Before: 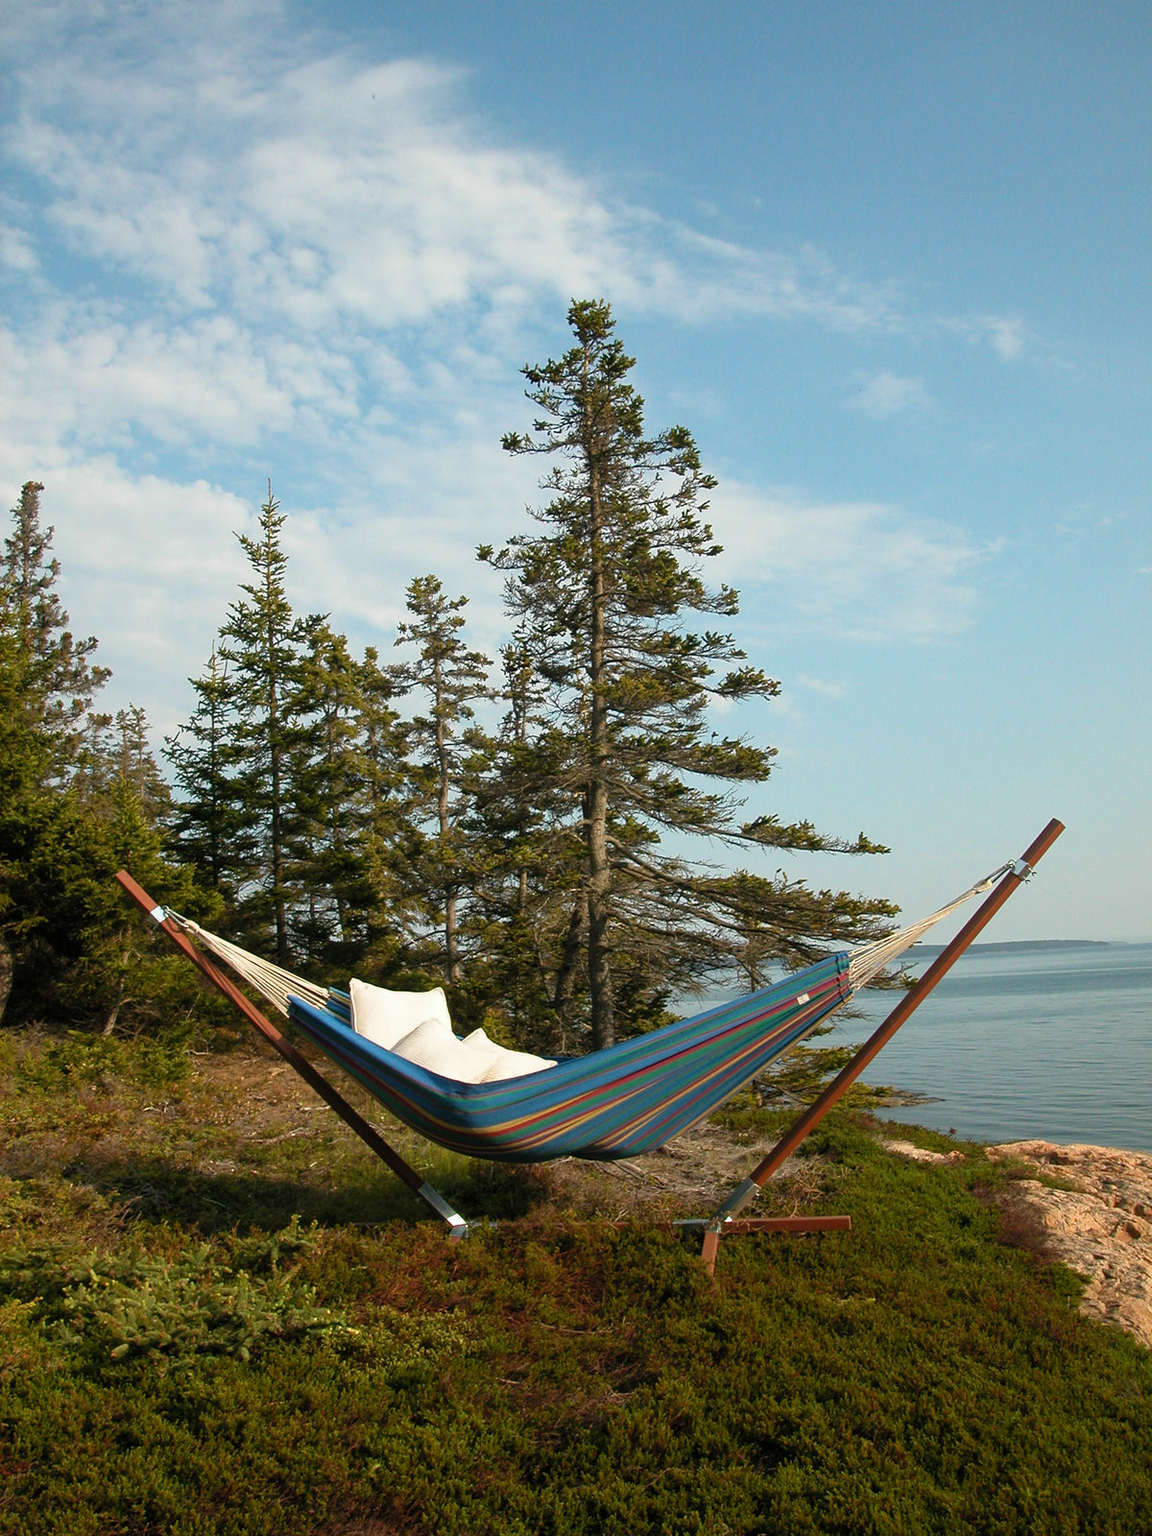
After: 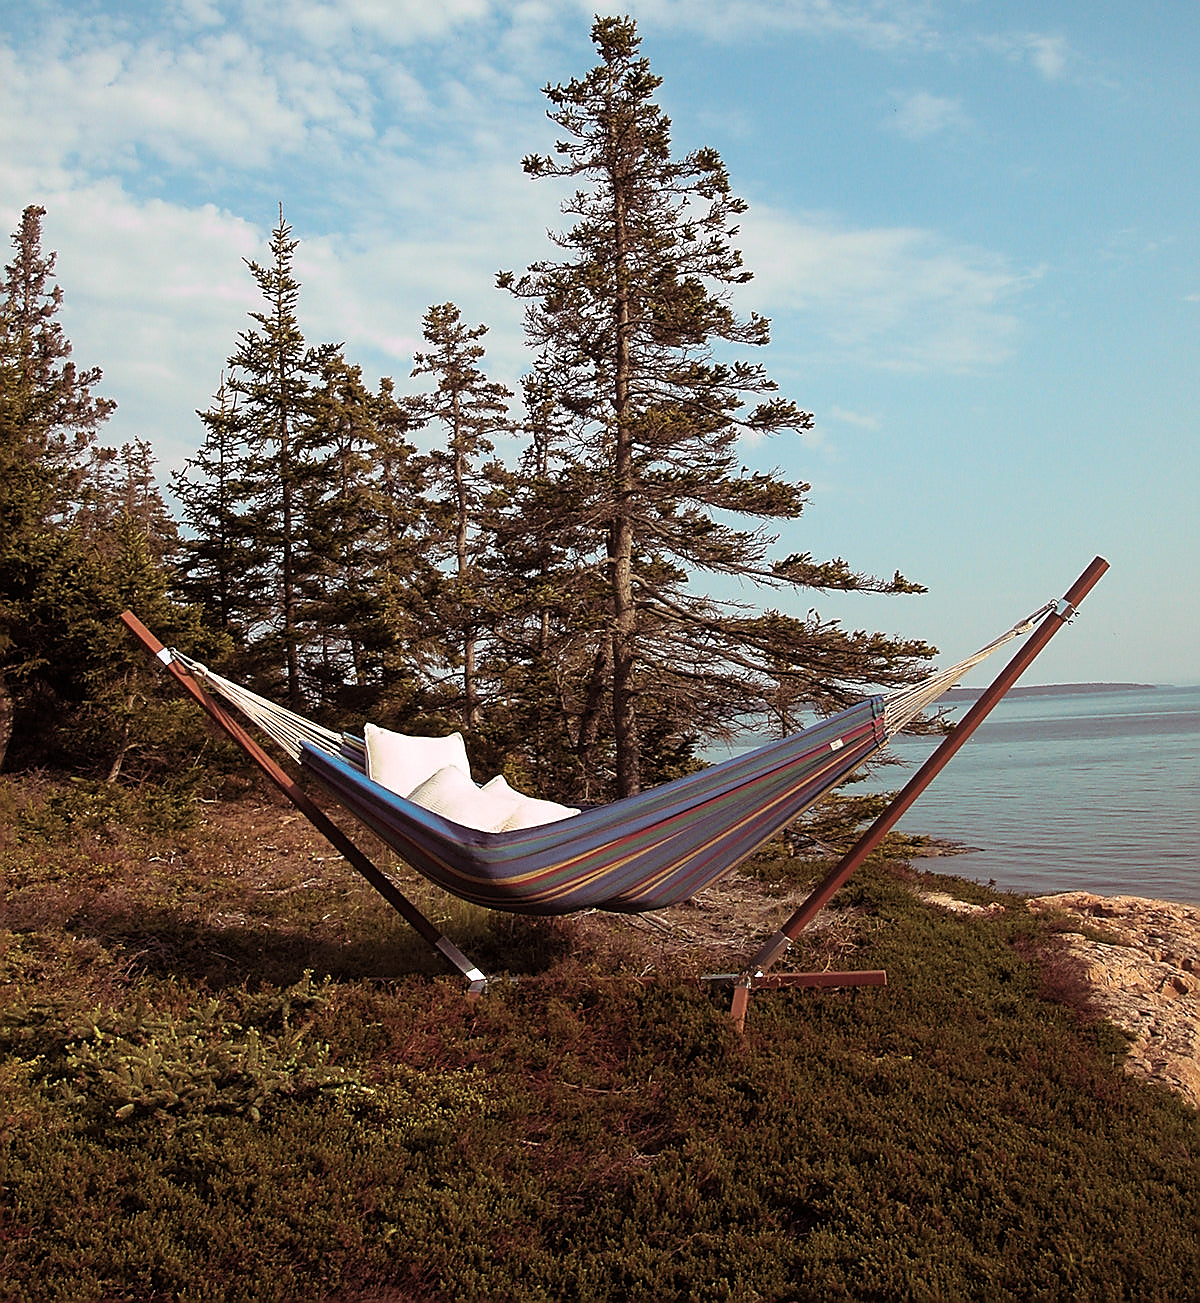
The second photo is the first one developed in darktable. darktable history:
split-toning: highlights › hue 298.8°, highlights › saturation 0.73, compress 41.76%
crop and rotate: top 18.507%
sharpen: radius 1.4, amount 1.25, threshold 0.7
